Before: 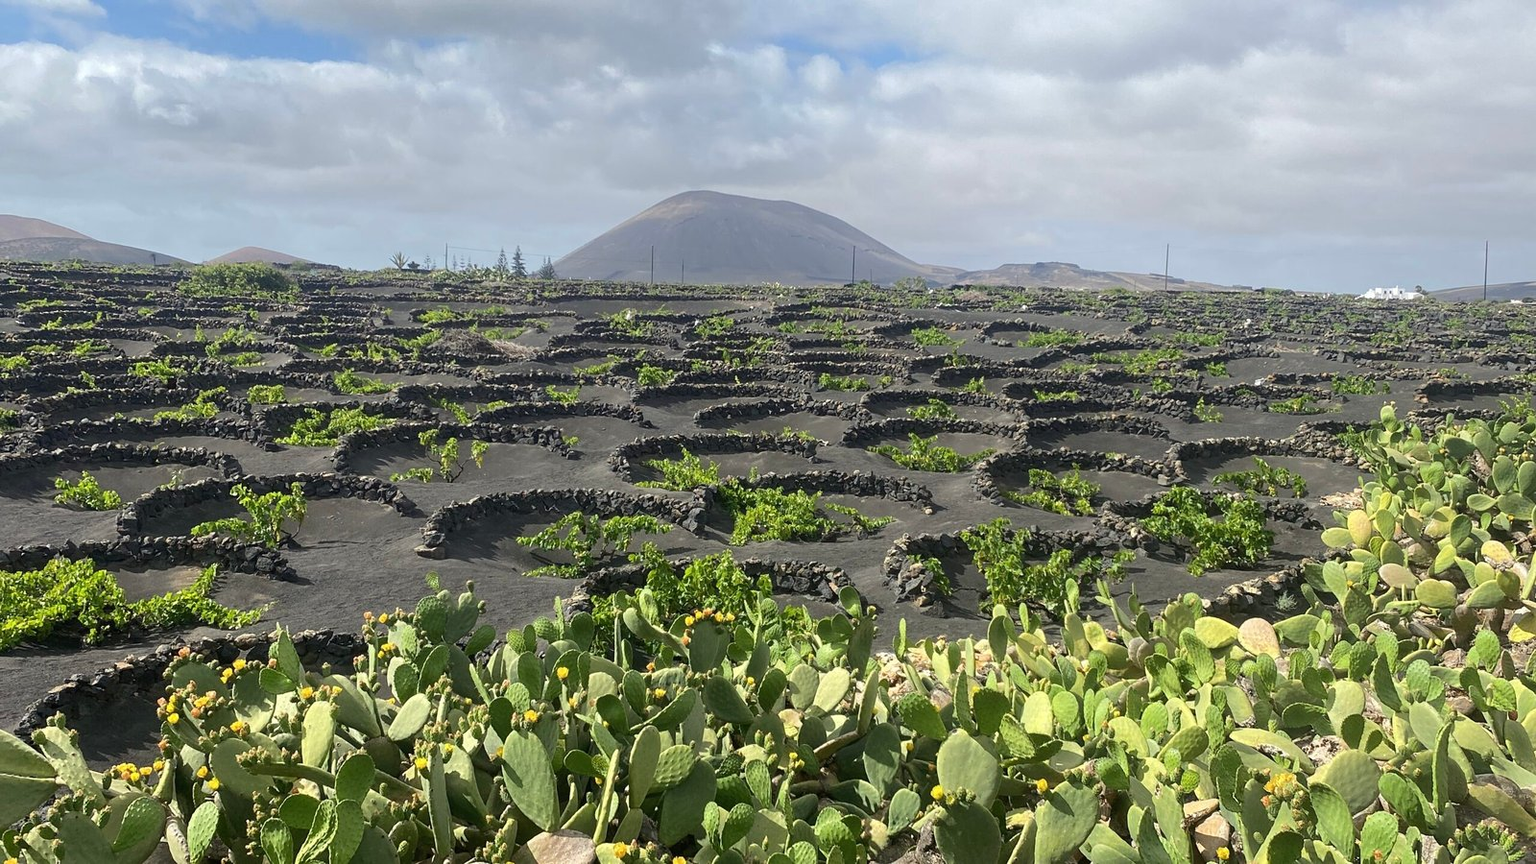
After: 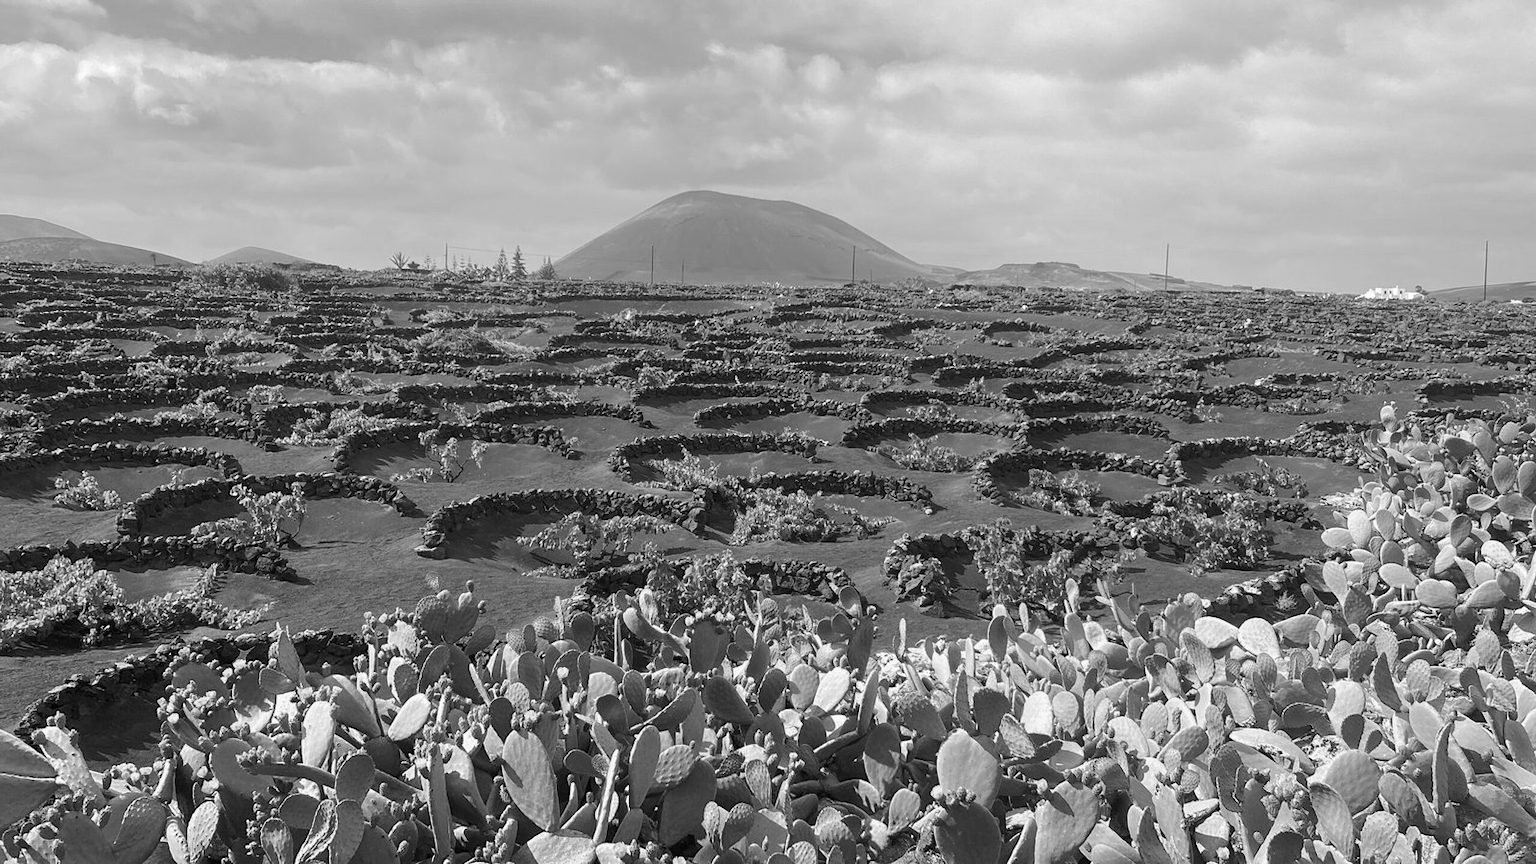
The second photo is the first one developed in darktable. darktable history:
monochrome: on, module defaults
color correction: highlights a* -14.62, highlights b* -16.22, shadows a* 10.12, shadows b* 29.4
